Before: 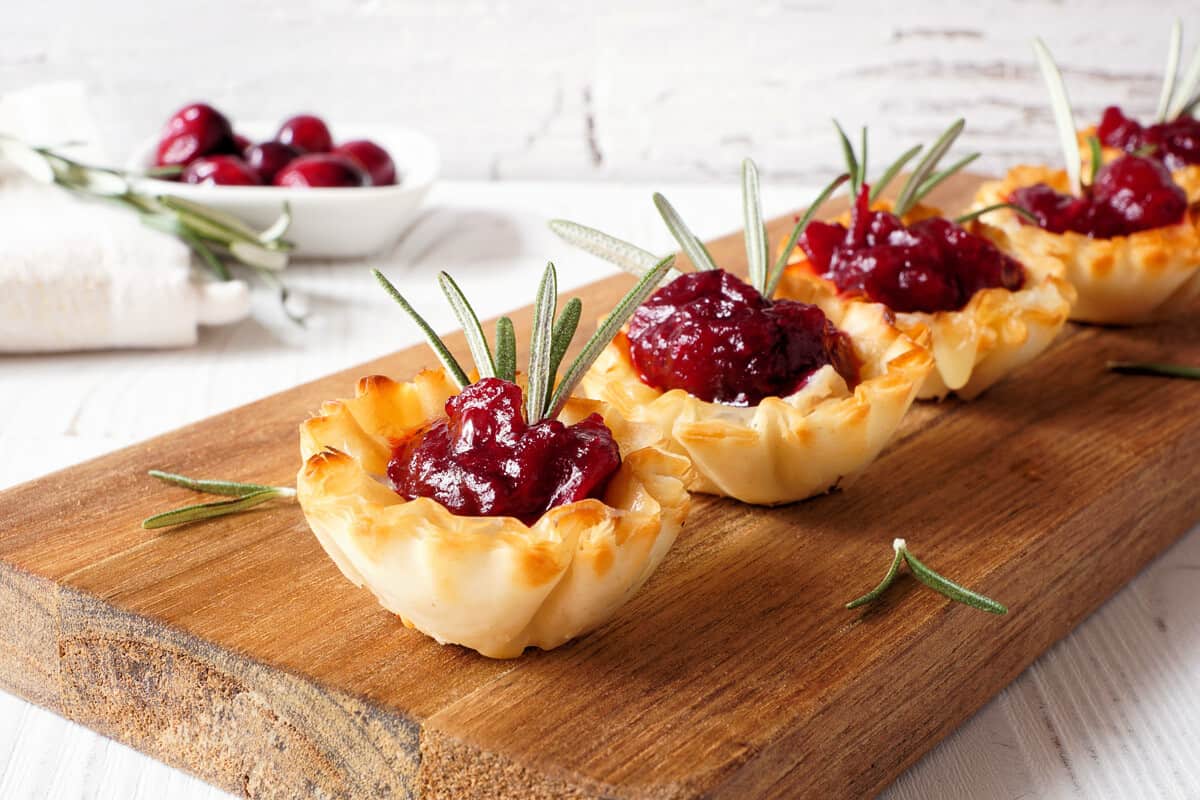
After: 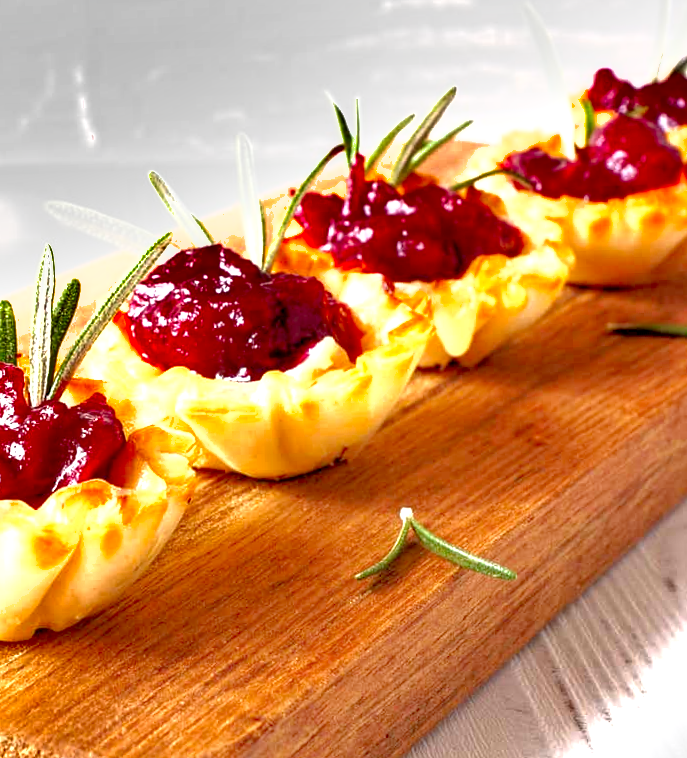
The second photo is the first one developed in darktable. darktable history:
exposure: exposure 1.25 EV, compensate exposure bias true, compensate highlight preservation false
local contrast: shadows 94%
color balance: output saturation 110%
crop: left 41.402%
rotate and perspective: rotation -2°, crop left 0.022, crop right 0.978, crop top 0.049, crop bottom 0.951
shadows and highlights: soften with gaussian
tone curve: curves: ch0 [(0, 0) (0.004, 0.008) (0.077, 0.156) (0.169, 0.29) (0.774, 0.774) (1, 1)], color space Lab, linked channels, preserve colors none
color zones: mix -62.47%
